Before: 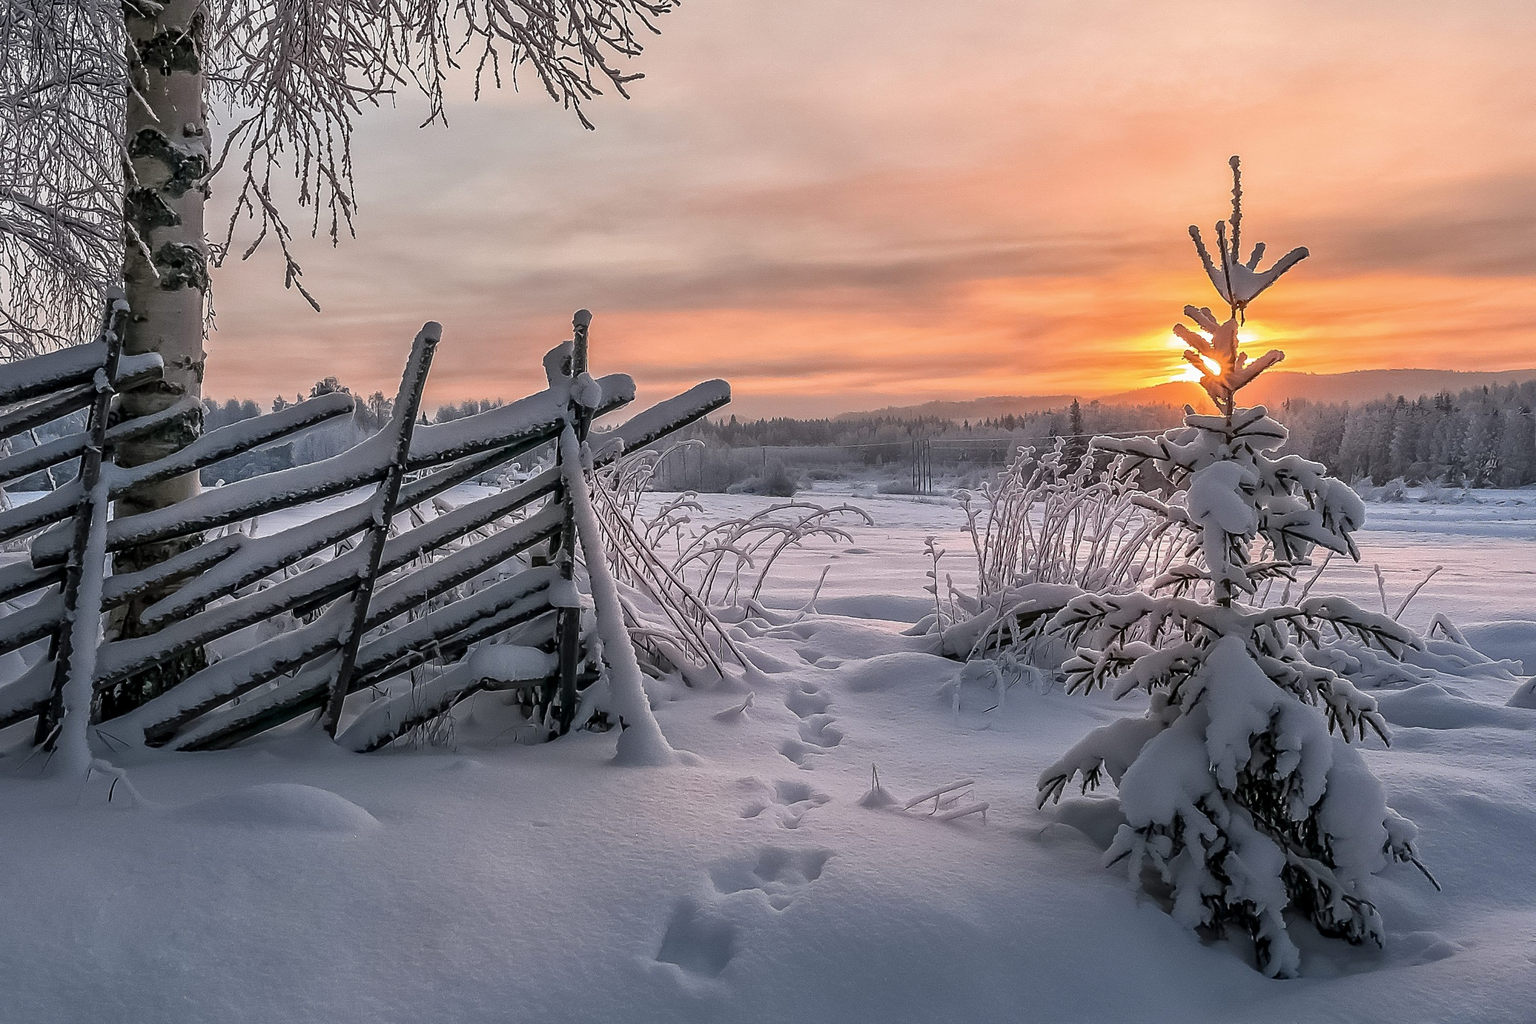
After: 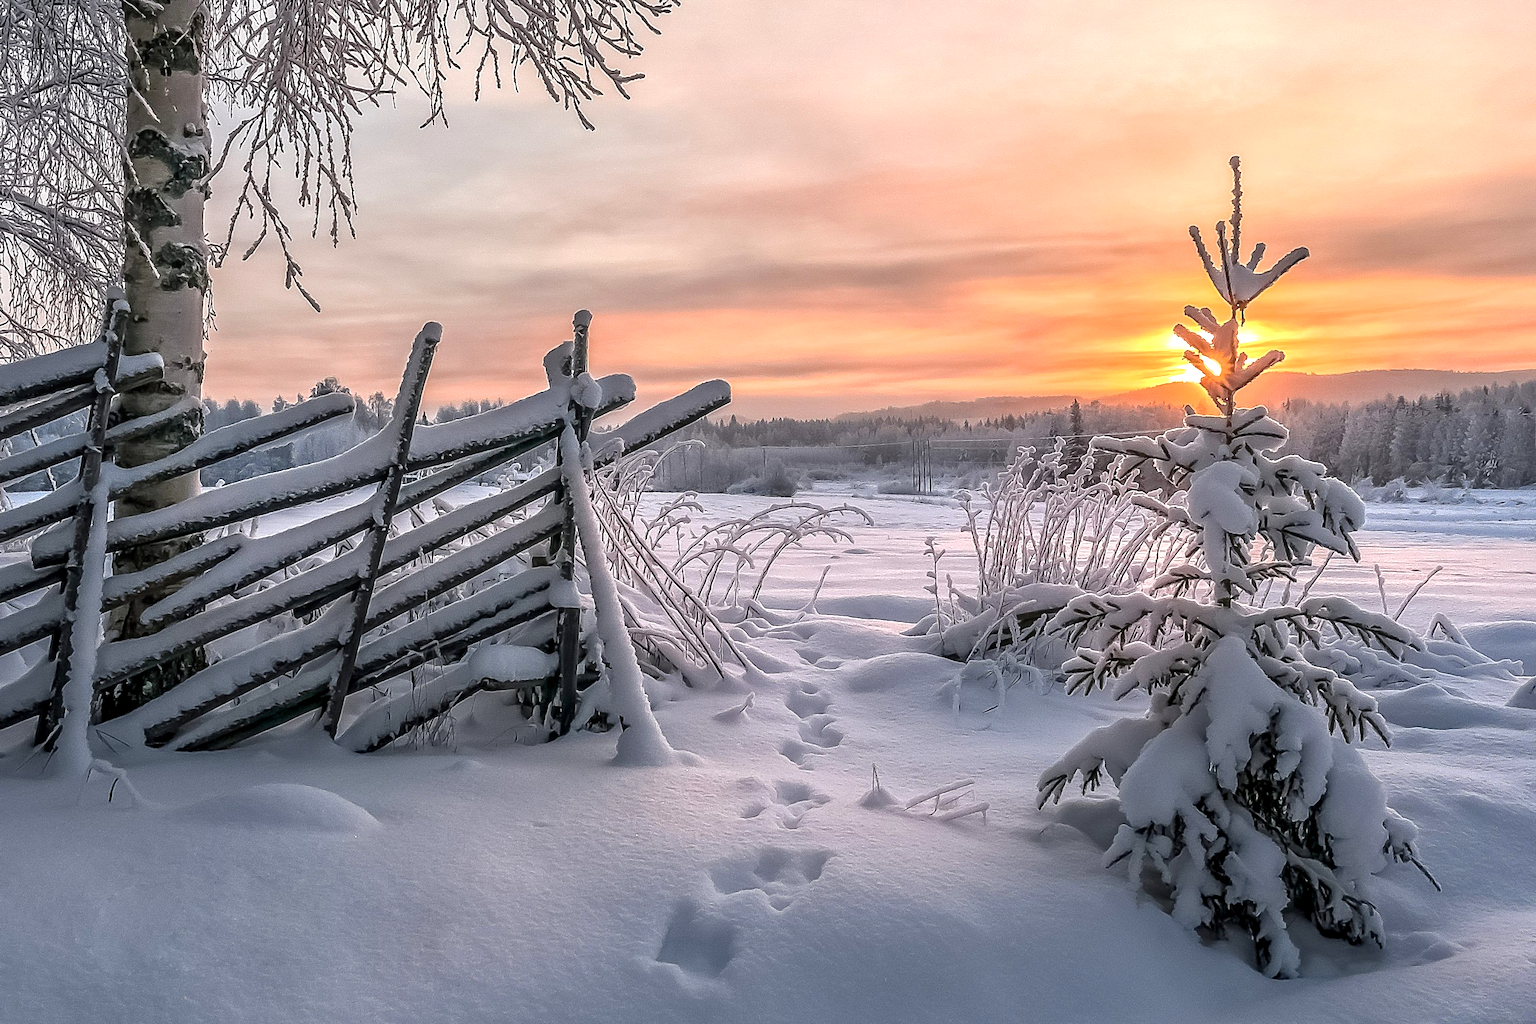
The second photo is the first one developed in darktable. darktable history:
local contrast: detail 110%
exposure: black level correction 0.001, exposure 0.5 EV, compensate exposure bias true, compensate highlight preservation false
